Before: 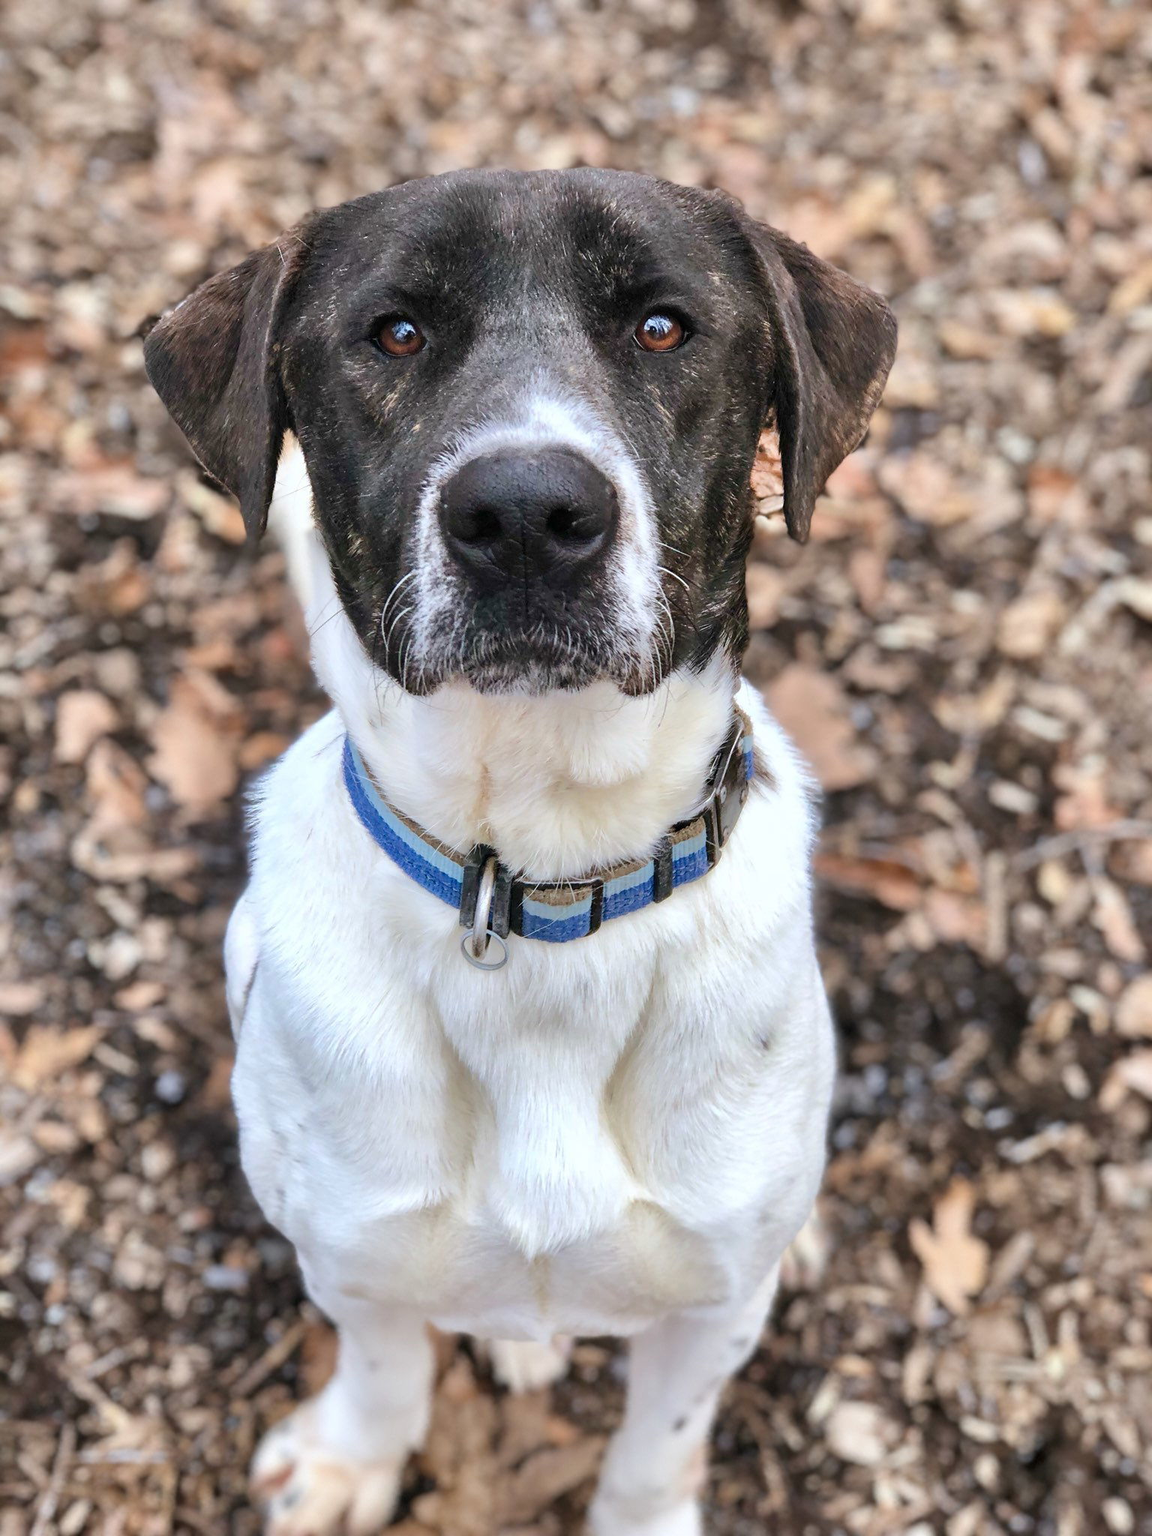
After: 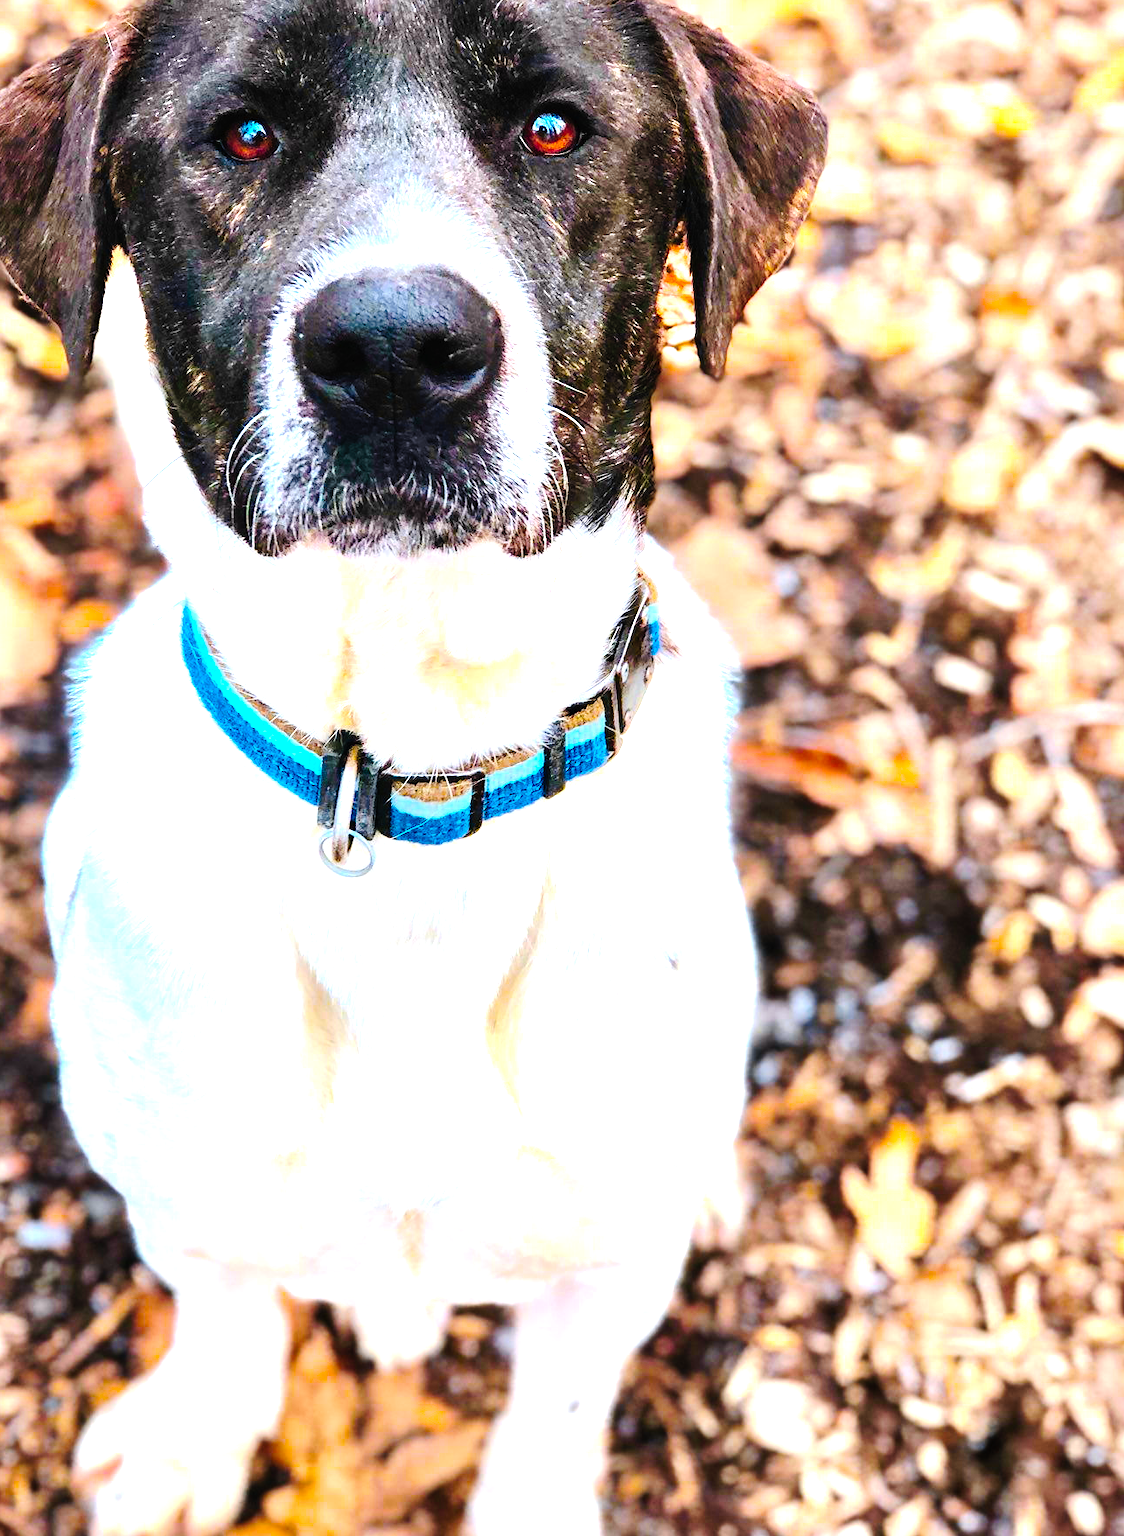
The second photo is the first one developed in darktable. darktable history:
tone curve: curves: ch0 [(0, 0) (0.003, 0.013) (0.011, 0.016) (0.025, 0.021) (0.044, 0.029) (0.069, 0.039) (0.1, 0.056) (0.136, 0.085) (0.177, 0.14) (0.224, 0.201) (0.277, 0.28) (0.335, 0.372) (0.399, 0.475) (0.468, 0.567) (0.543, 0.643) (0.623, 0.722) (0.709, 0.801) (0.801, 0.859) (0.898, 0.927) (1, 1)], preserve colors none
crop: left 16.315%, top 14.246%
color balance rgb: linear chroma grading › highlights 100%, linear chroma grading › global chroma 23.41%, perceptual saturation grading › global saturation 35.38%, hue shift -10.68°, perceptual brilliance grading › highlights 47.25%, perceptual brilliance grading › mid-tones 22.2%, perceptual brilliance grading › shadows -5.93%
